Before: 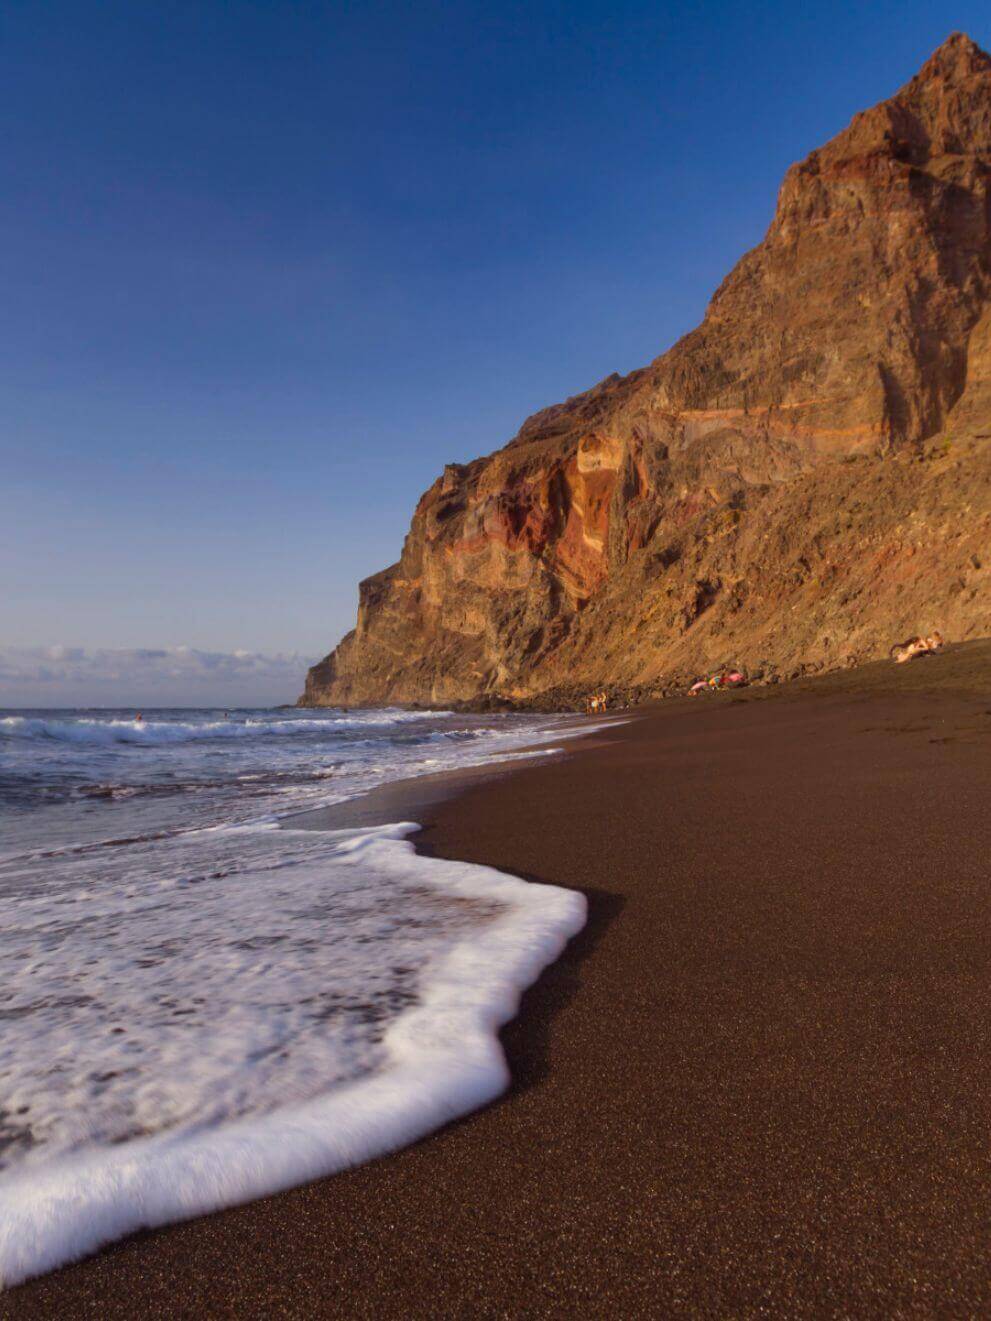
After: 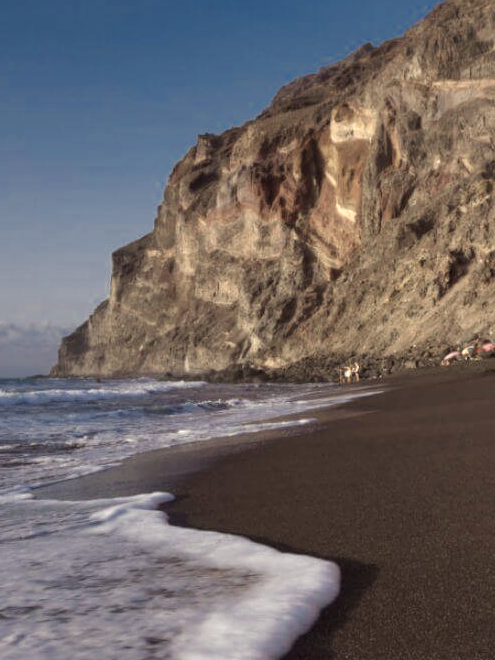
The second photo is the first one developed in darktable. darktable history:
color zones: curves: ch0 [(0.25, 0.667) (0.758, 0.368)]; ch1 [(0.215, 0.245) (0.761, 0.373)]; ch2 [(0.247, 0.554) (0.761, 0.436)]
crop: left 25%, top 25%, right 25%, bottom 25%
